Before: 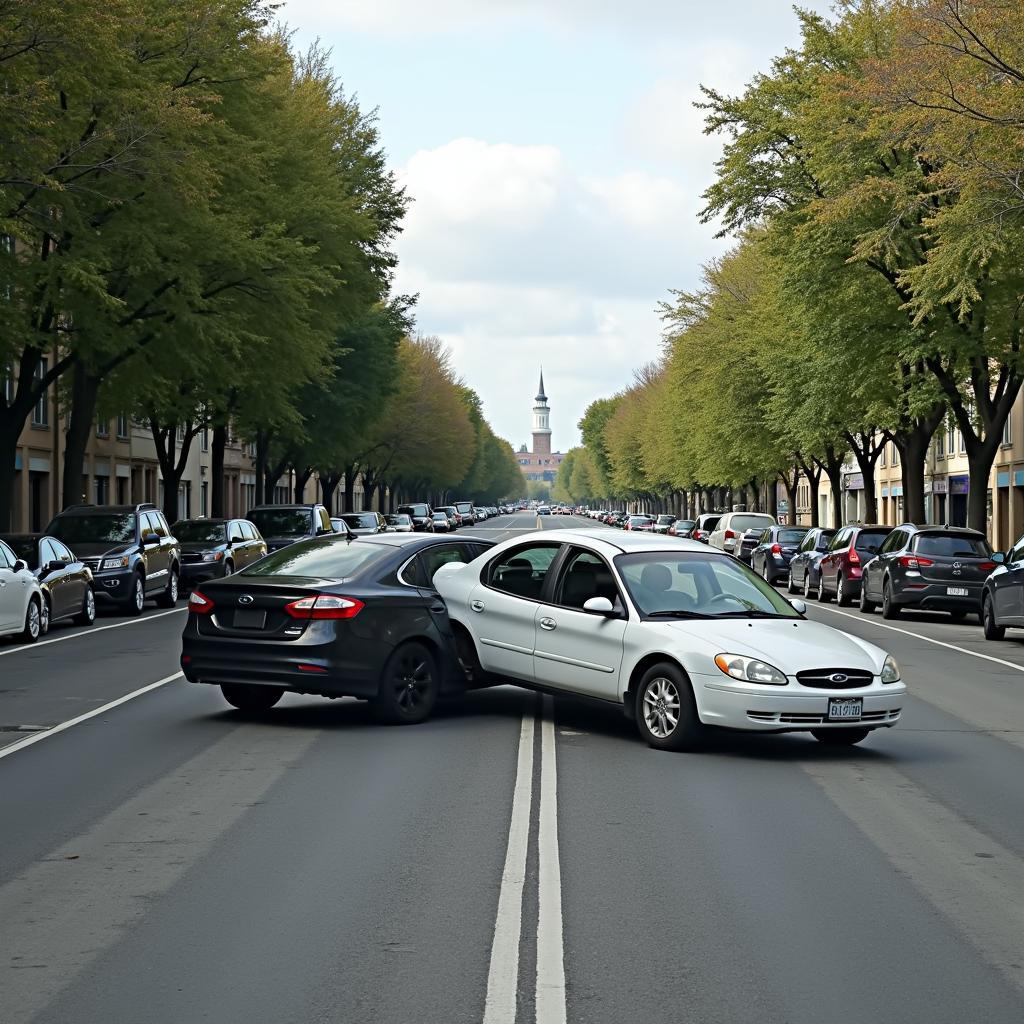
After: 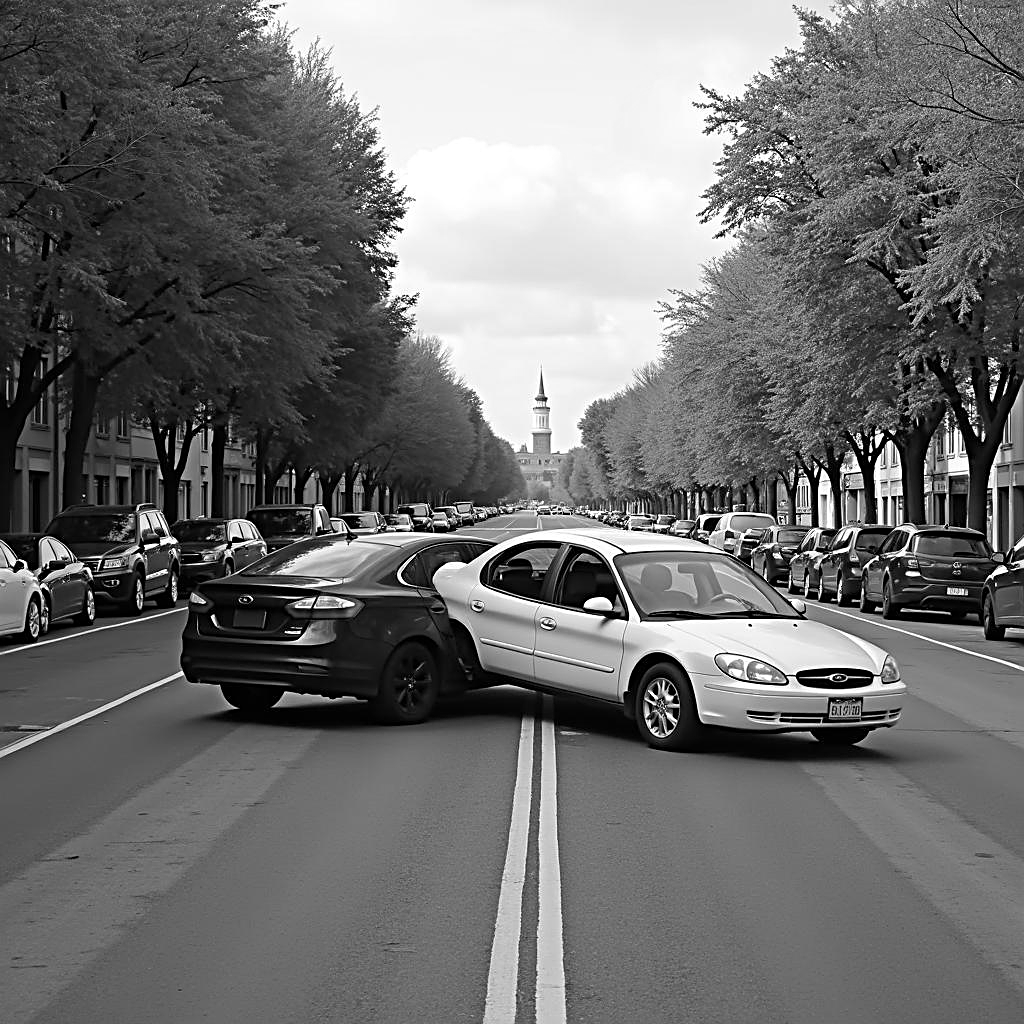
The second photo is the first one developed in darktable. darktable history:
monochrome: a -4.13, b 5.16, size 1
white balance: red 1.05, blue 1.072
sharpen: on, module defaults
